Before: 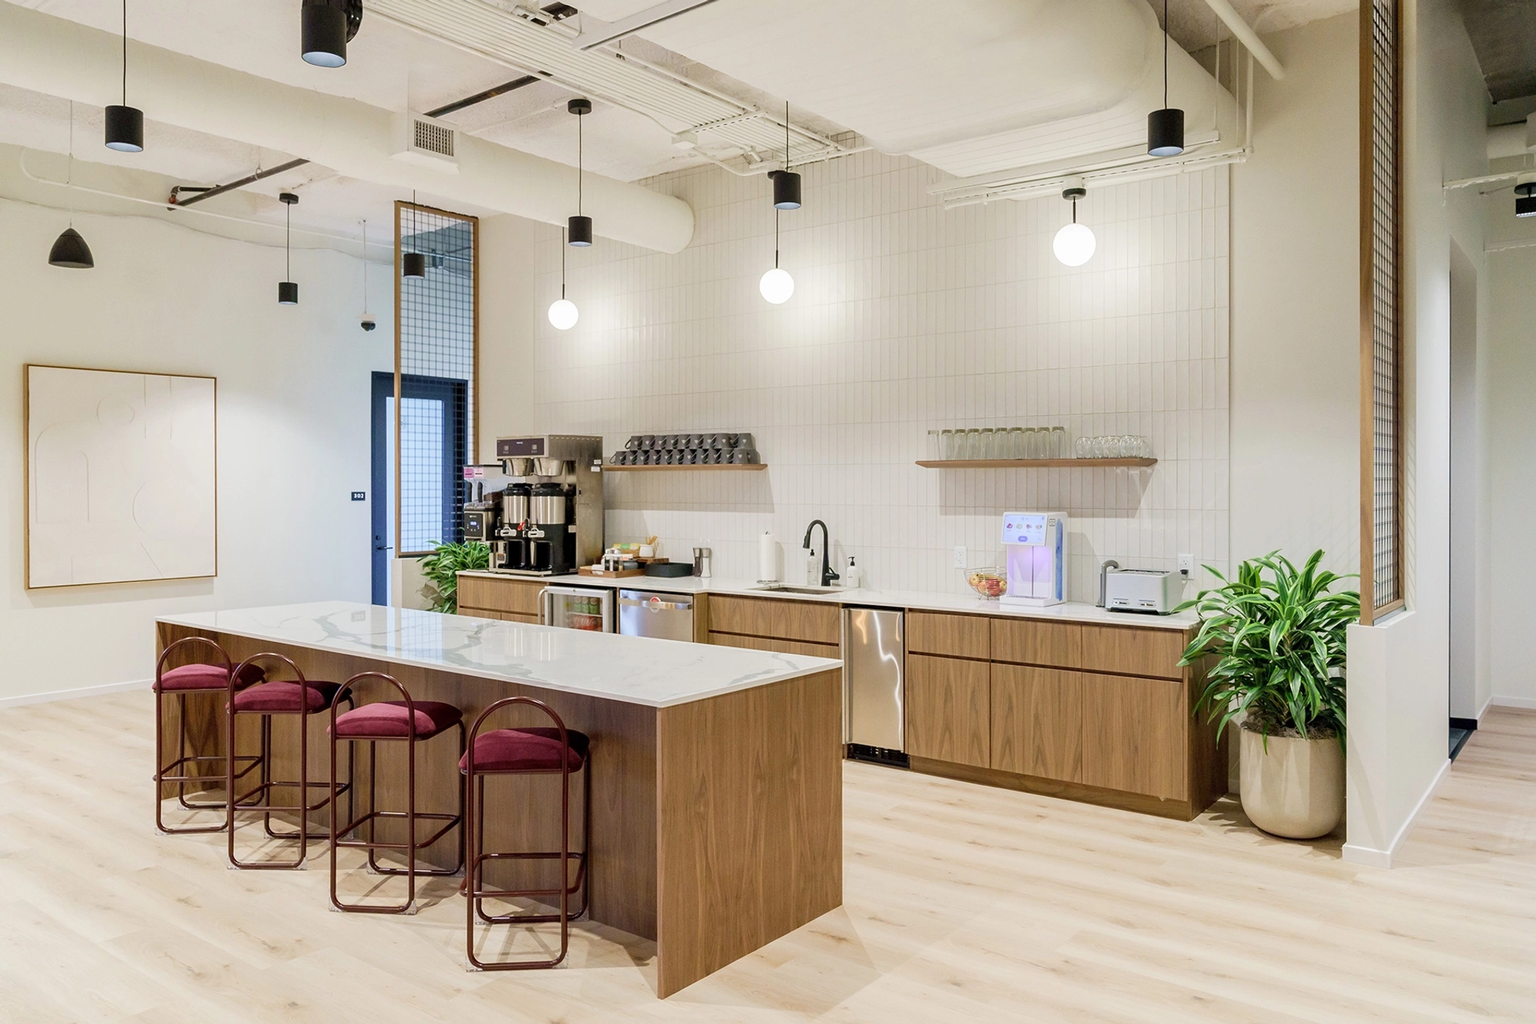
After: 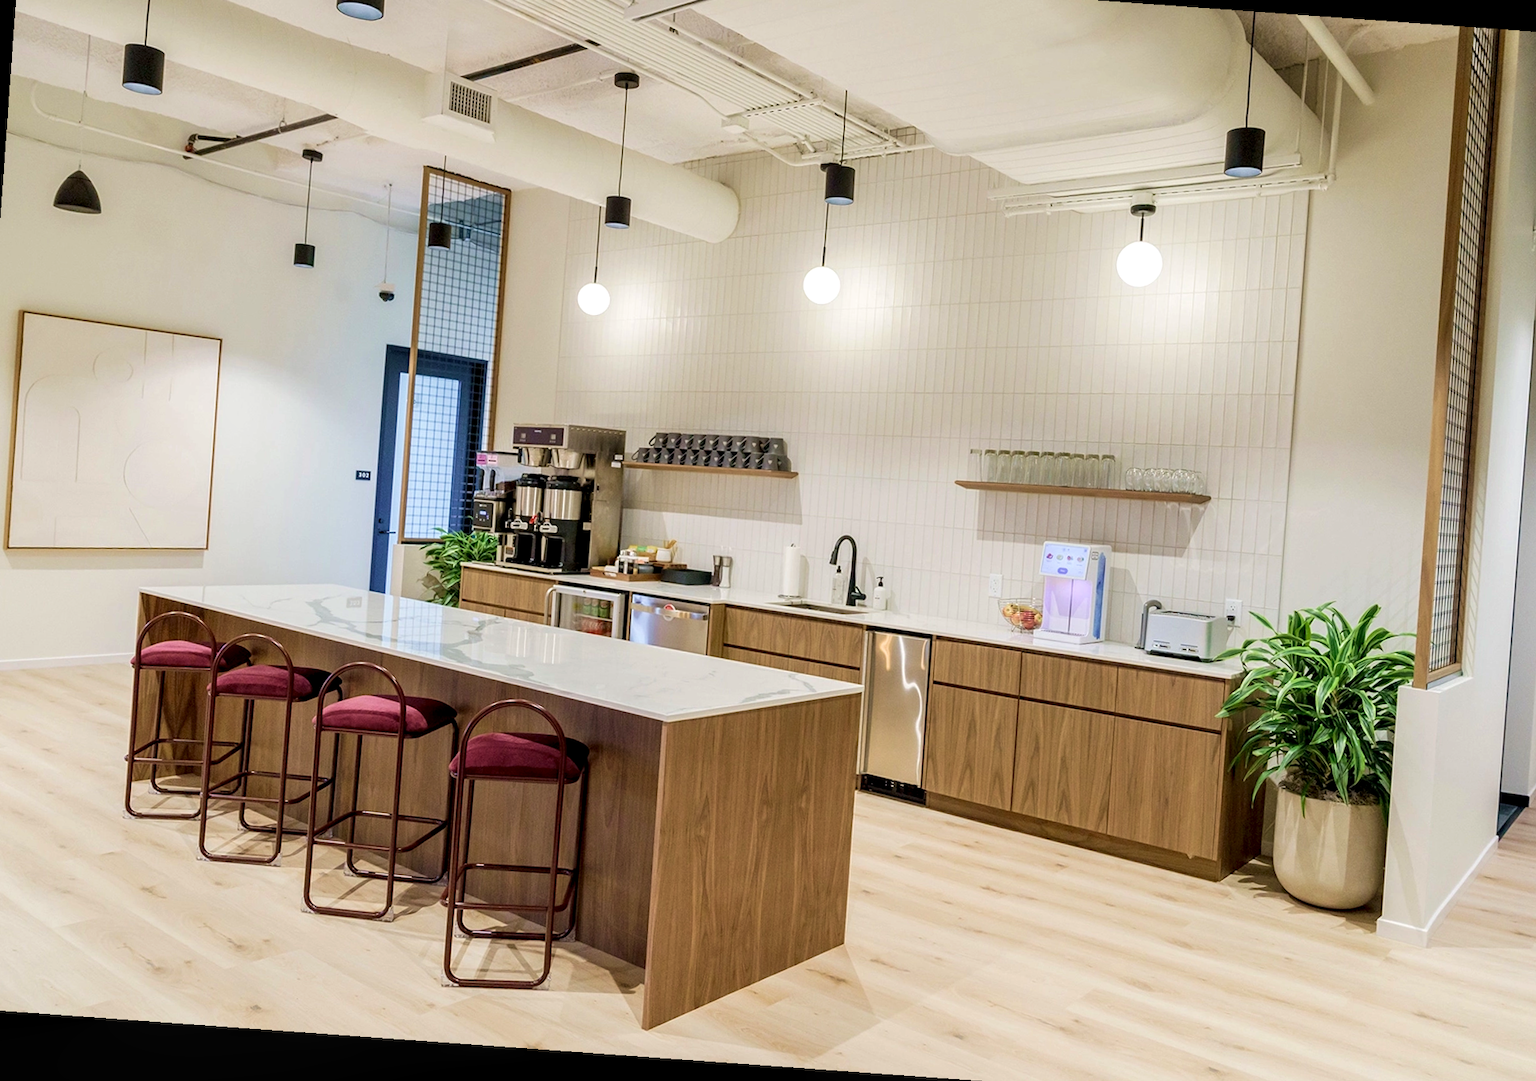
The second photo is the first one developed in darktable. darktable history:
rotate and perspective: rotation 4.1°, automatic cropping off
local contrast: highlights 83%, shadows 81%
crop: left 3.305%, top 6.436%, right 6.389%, bottom 3.258%
velvia: on, module defaults
